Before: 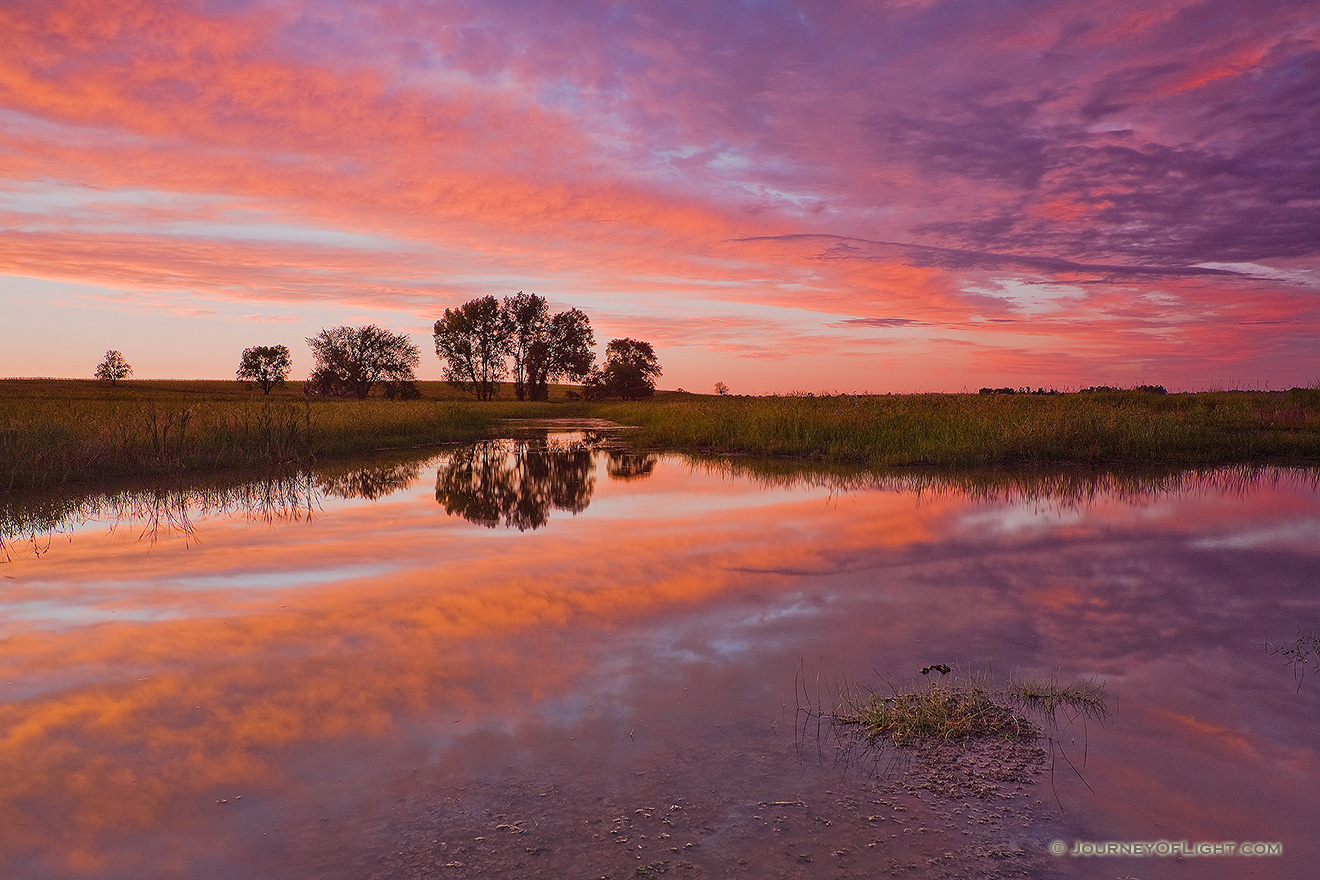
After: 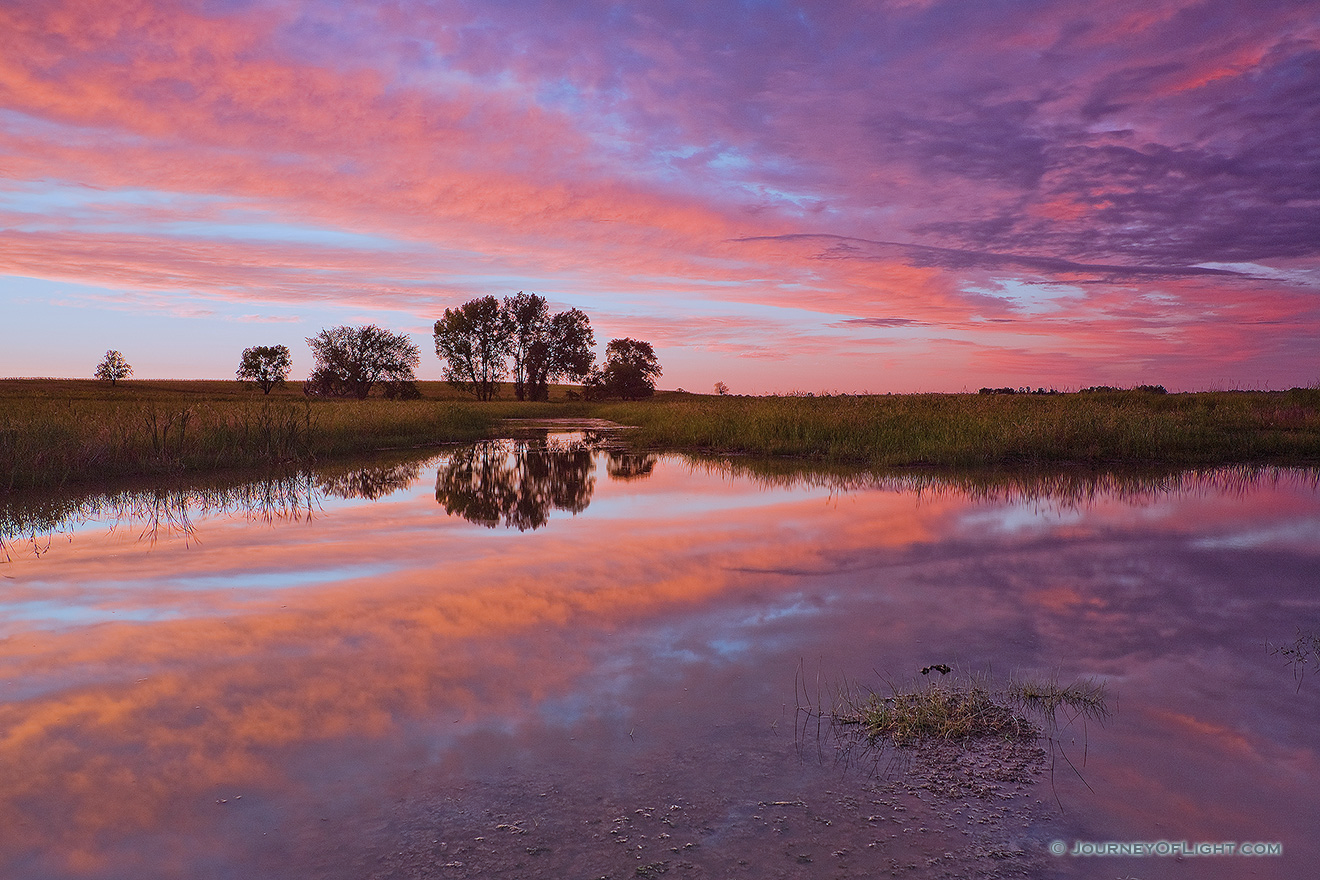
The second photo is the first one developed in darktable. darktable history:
color correction: highlights a* -8.82, highlights b* -23.93
